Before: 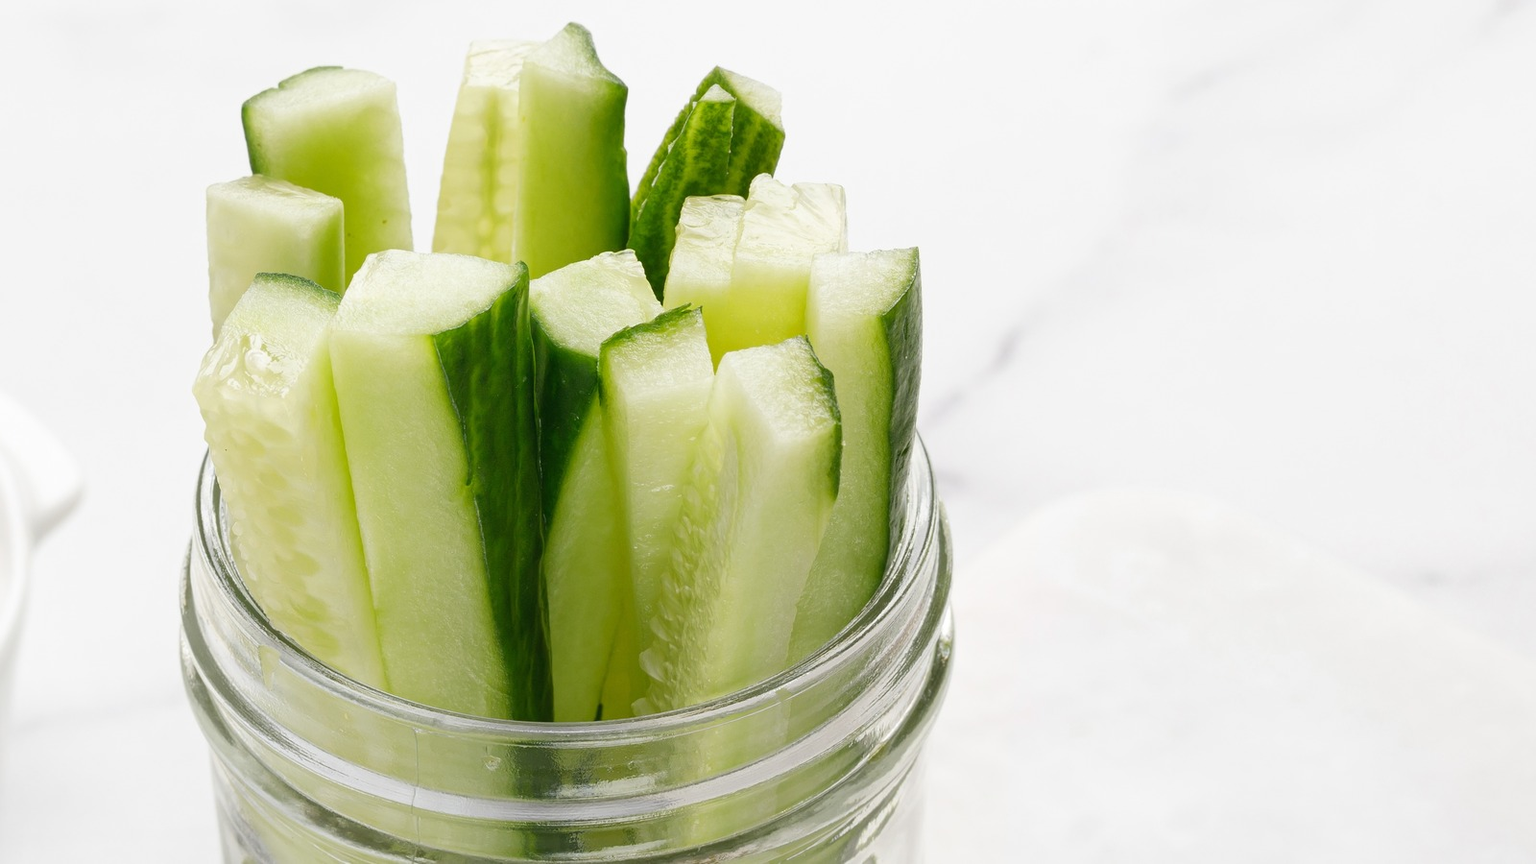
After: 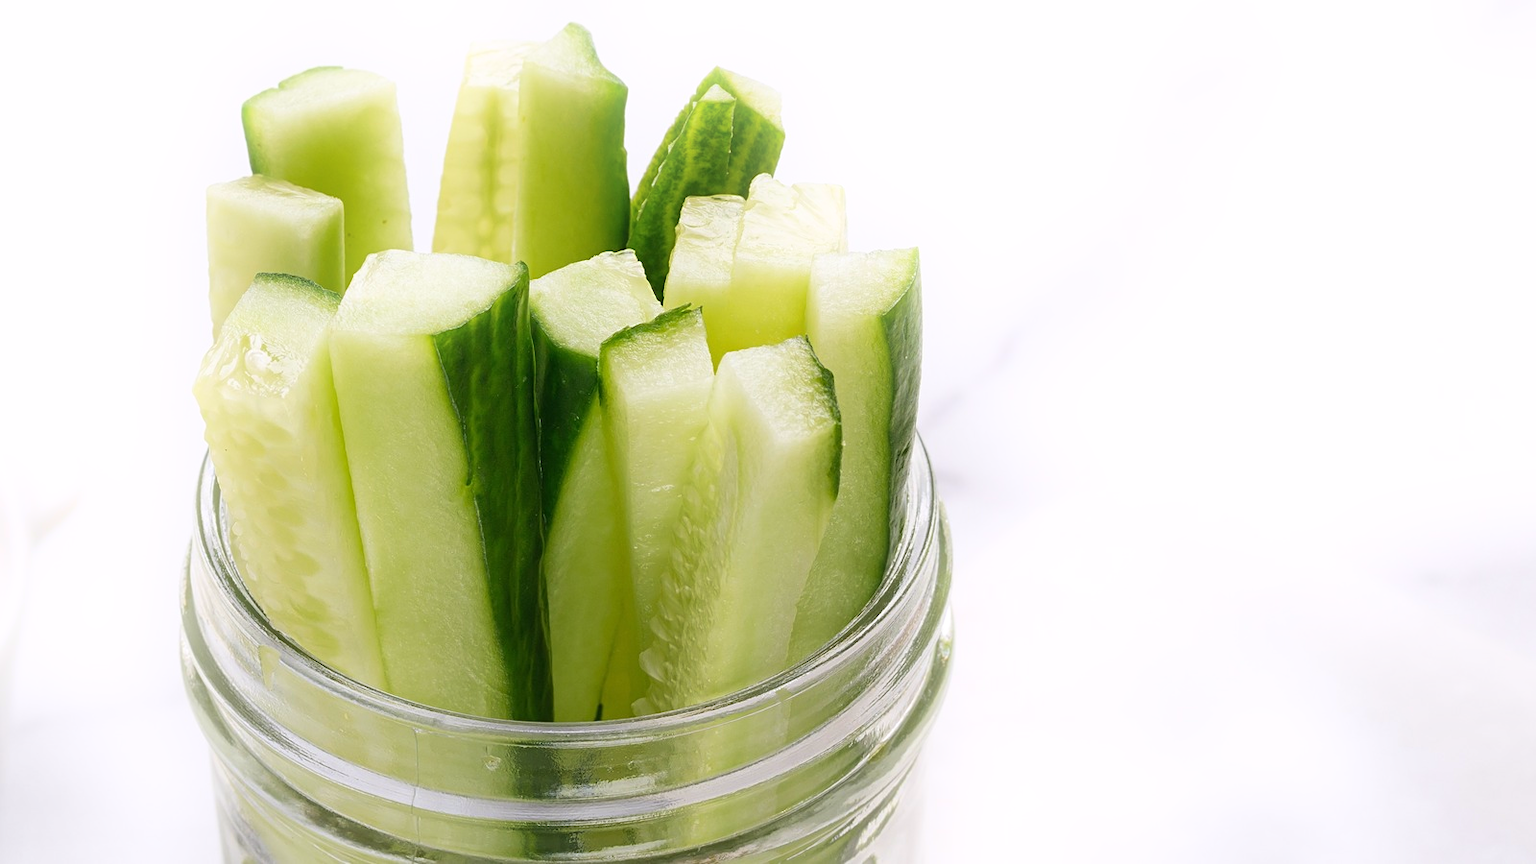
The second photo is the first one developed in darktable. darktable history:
velvia: on, module defaults
sharpen: amount 0.2
white balance: red 1.009, blue 1.027
bloom: size 9%, threshold 100%, strength 7%
